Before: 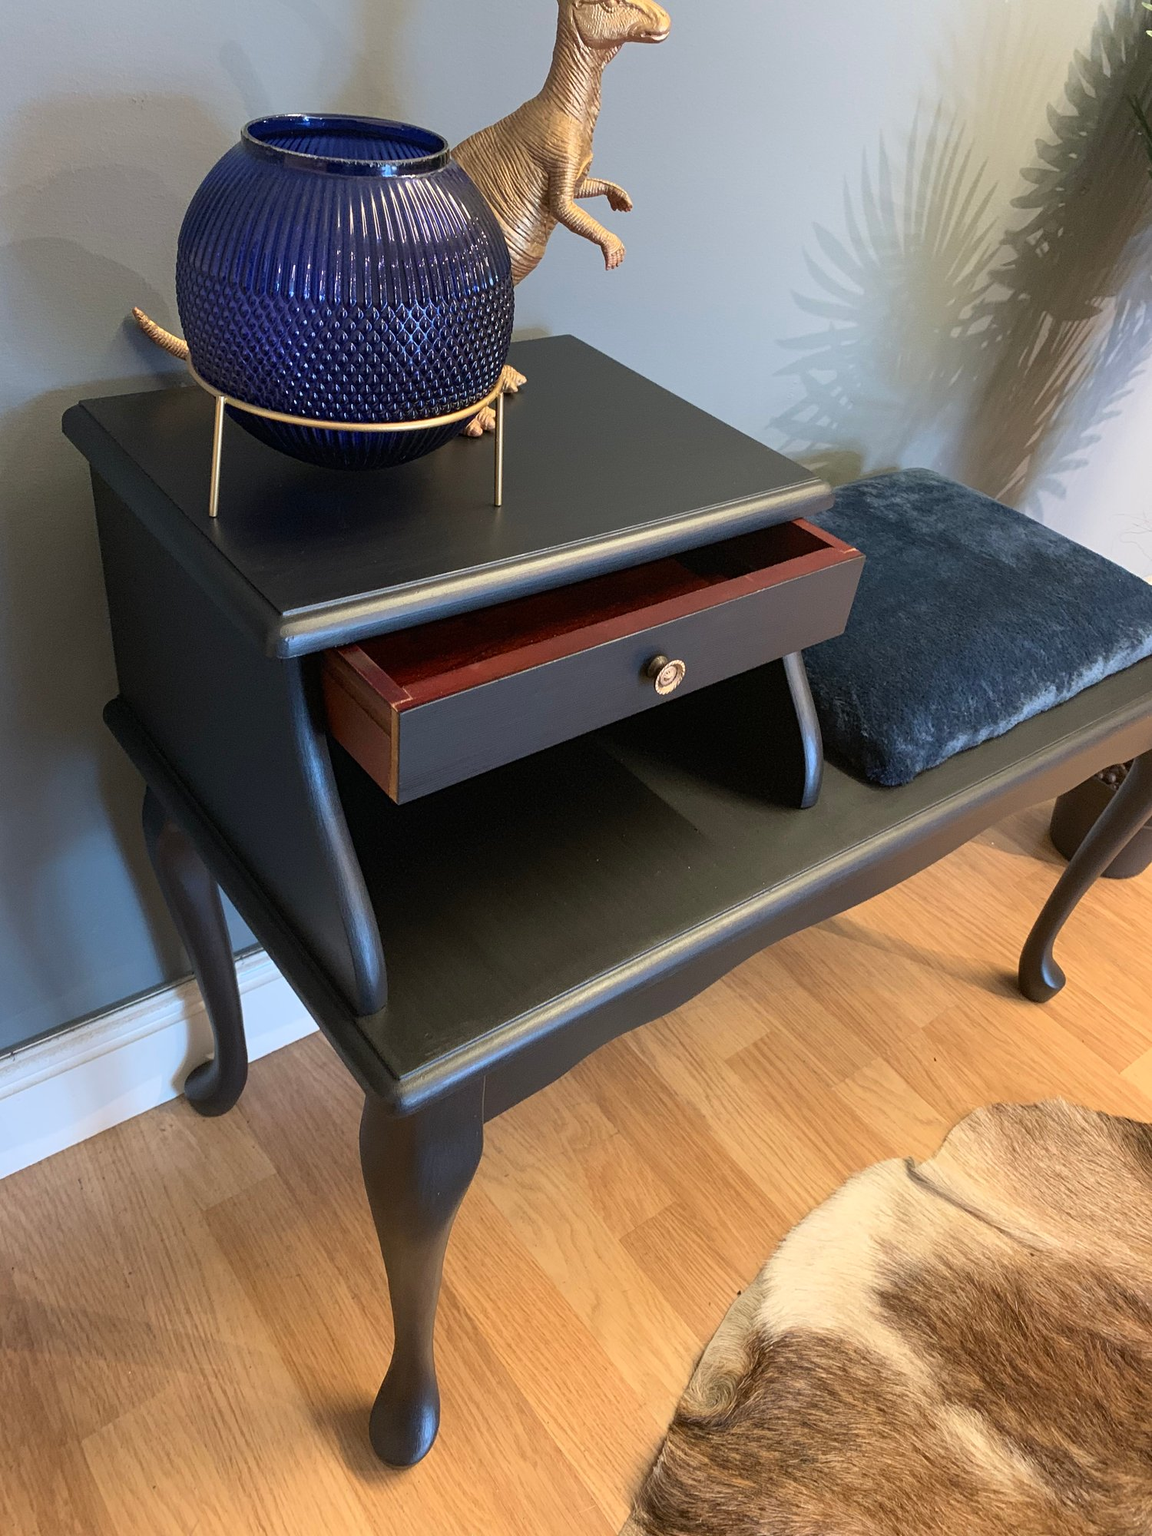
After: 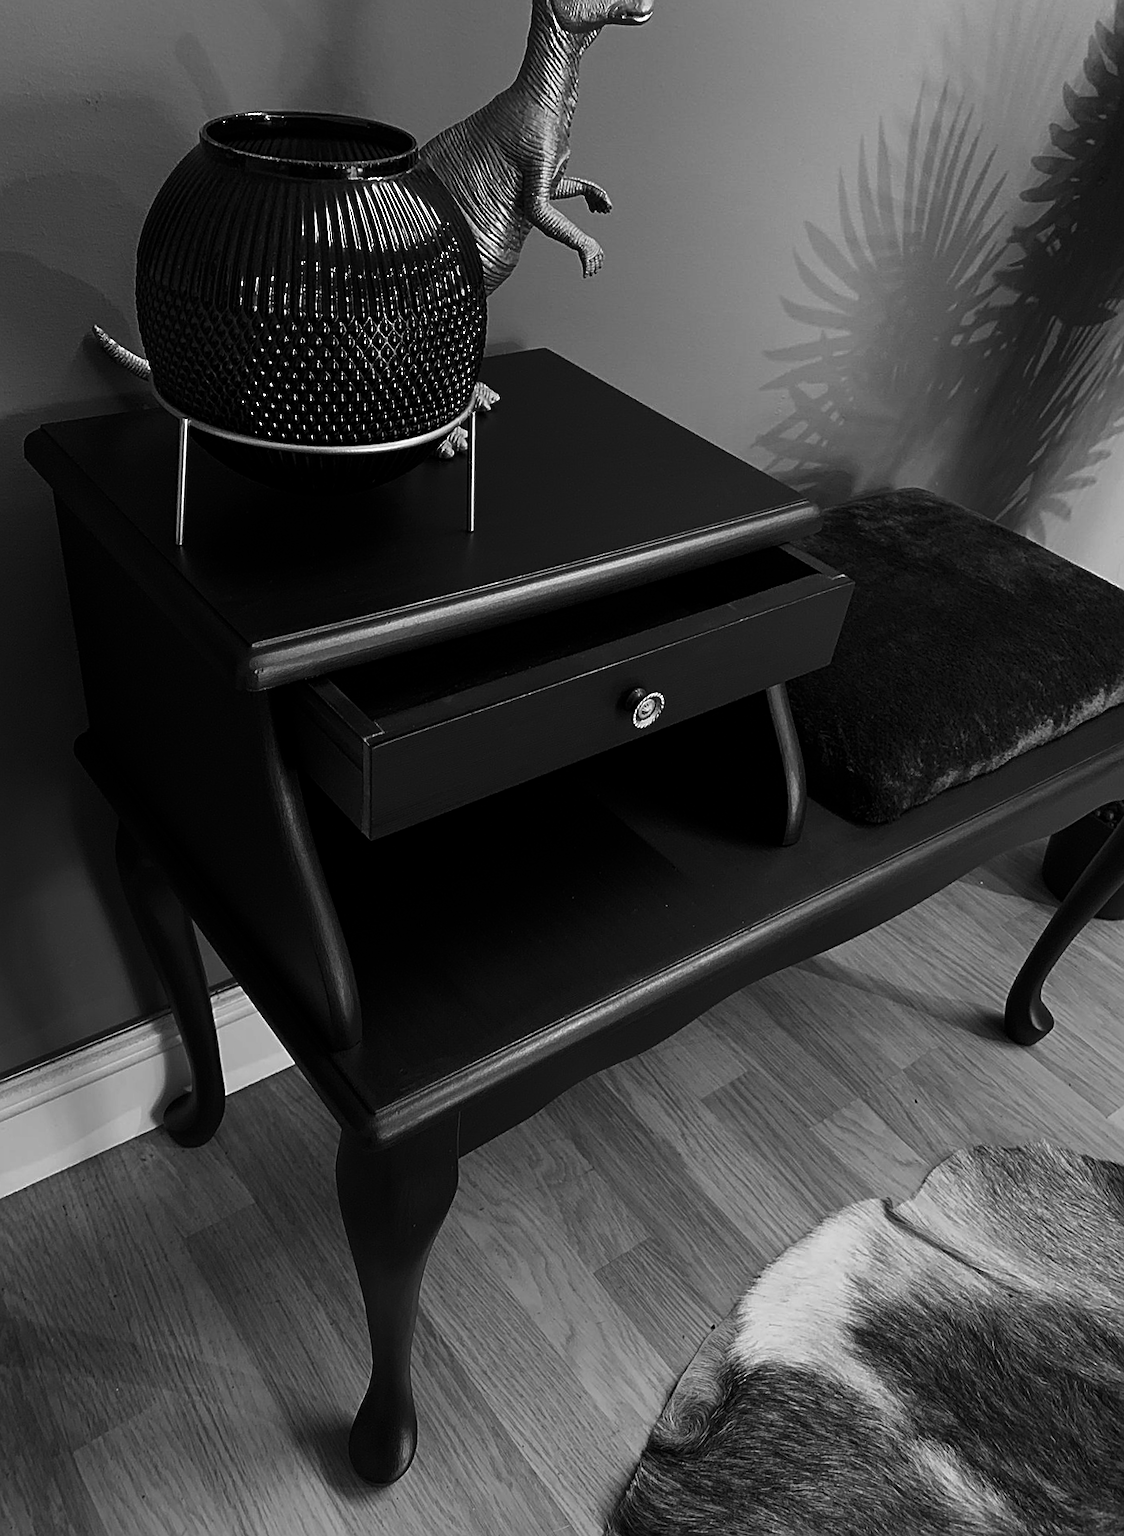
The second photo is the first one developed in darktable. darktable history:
rotate and perspective: rotation 0.074°, lens shift (vertical) 0.096, lens shift (horizontal) -0.041, crop left 0.043, crop right 0.952, crop top 0.024, crop bottom 0.979
sharpen: on, module defaults
contrast brightness saturation: contrast -0.03, brightness -0.59, saturation -1
